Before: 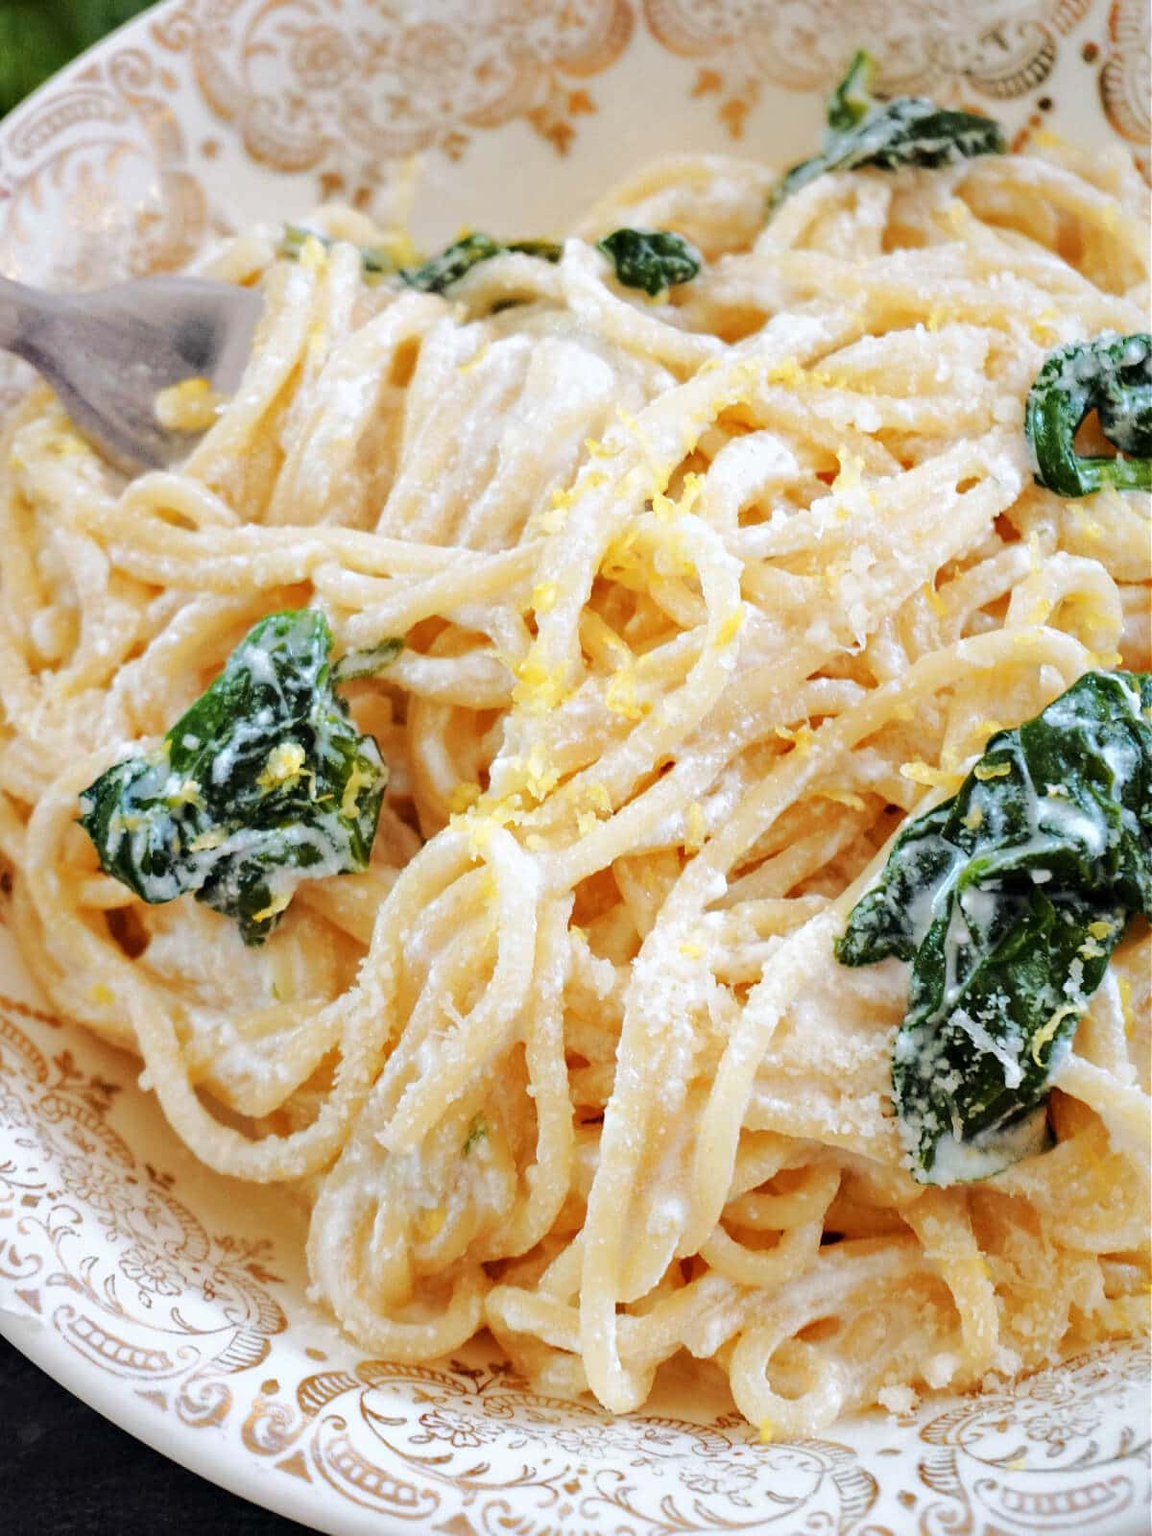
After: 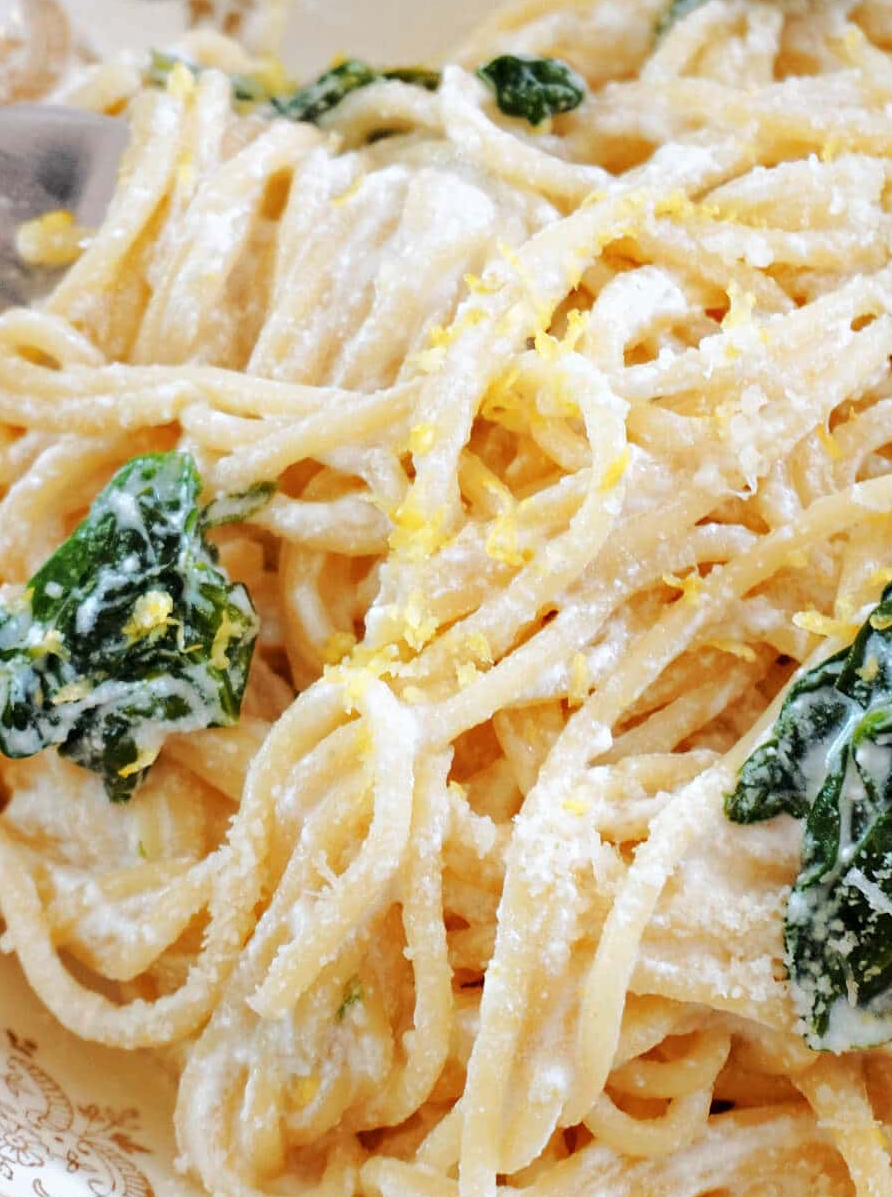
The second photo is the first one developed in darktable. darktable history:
crop and rotate: left 12.137%, top 11.472%, right 13.508%, bottom 13.671%
